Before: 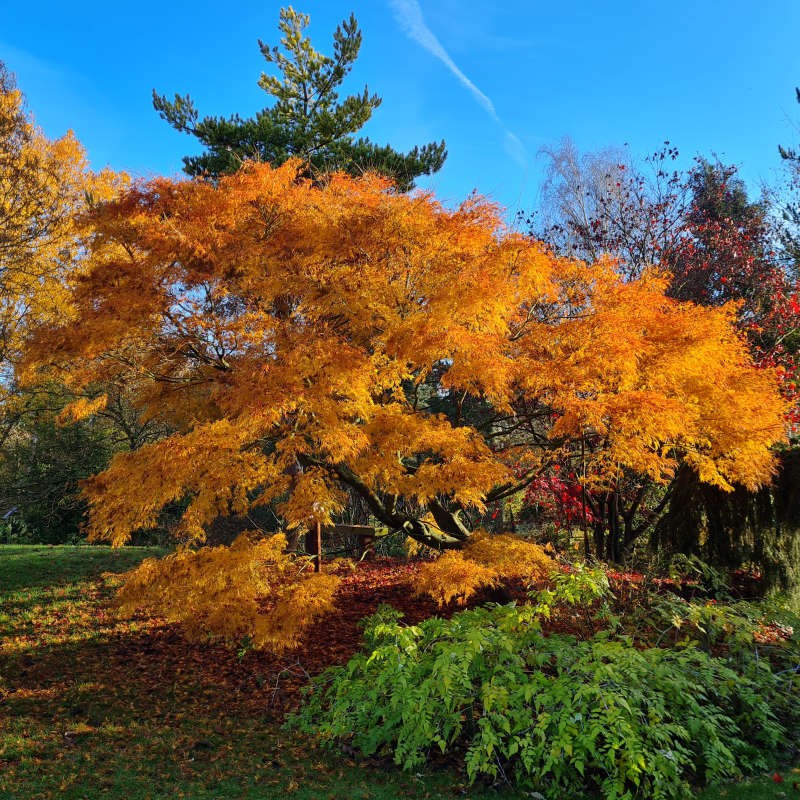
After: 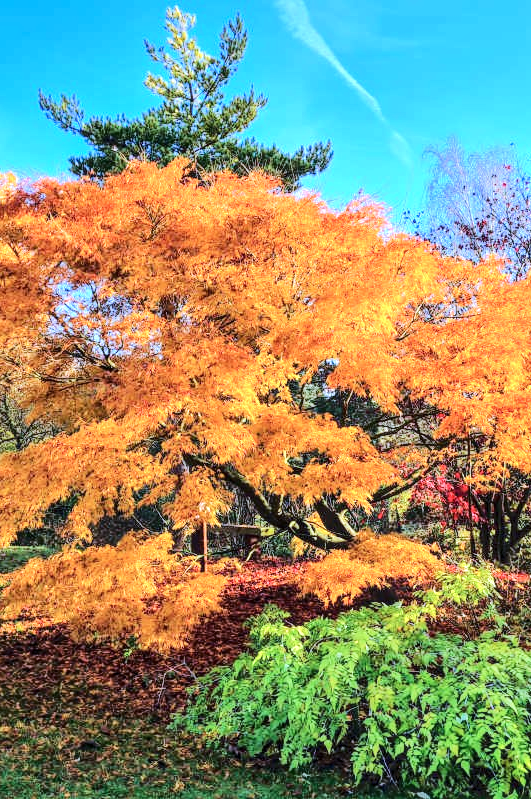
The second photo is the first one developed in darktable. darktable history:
crop and rotate: left 14.3%, right 19.215%
exposure: exposure 0.607 EV, compensate highlight preservation false
tone equalizer: -7 EV 0.164 EV, -6 EV 0.594 EV, -5 EV 1.14 EV, -4 EV 1.35 EV, -3 EV 1.14 EV, -2 EV 0.6 EV, -1 EV 0.157 EV, edges refinement/feathering 500, mask exposure compensation -1.57 EV, preserve details no
local contrast: detail 130%
shadows and highlights: shadows 62.97, white point adjustment 0.379, highlights -33.59, compress 83.53%
color calibration: illuminant as shot in camera, x 0.37, y 0.382, temperature 4319.68 K, gamut compression 1.73
